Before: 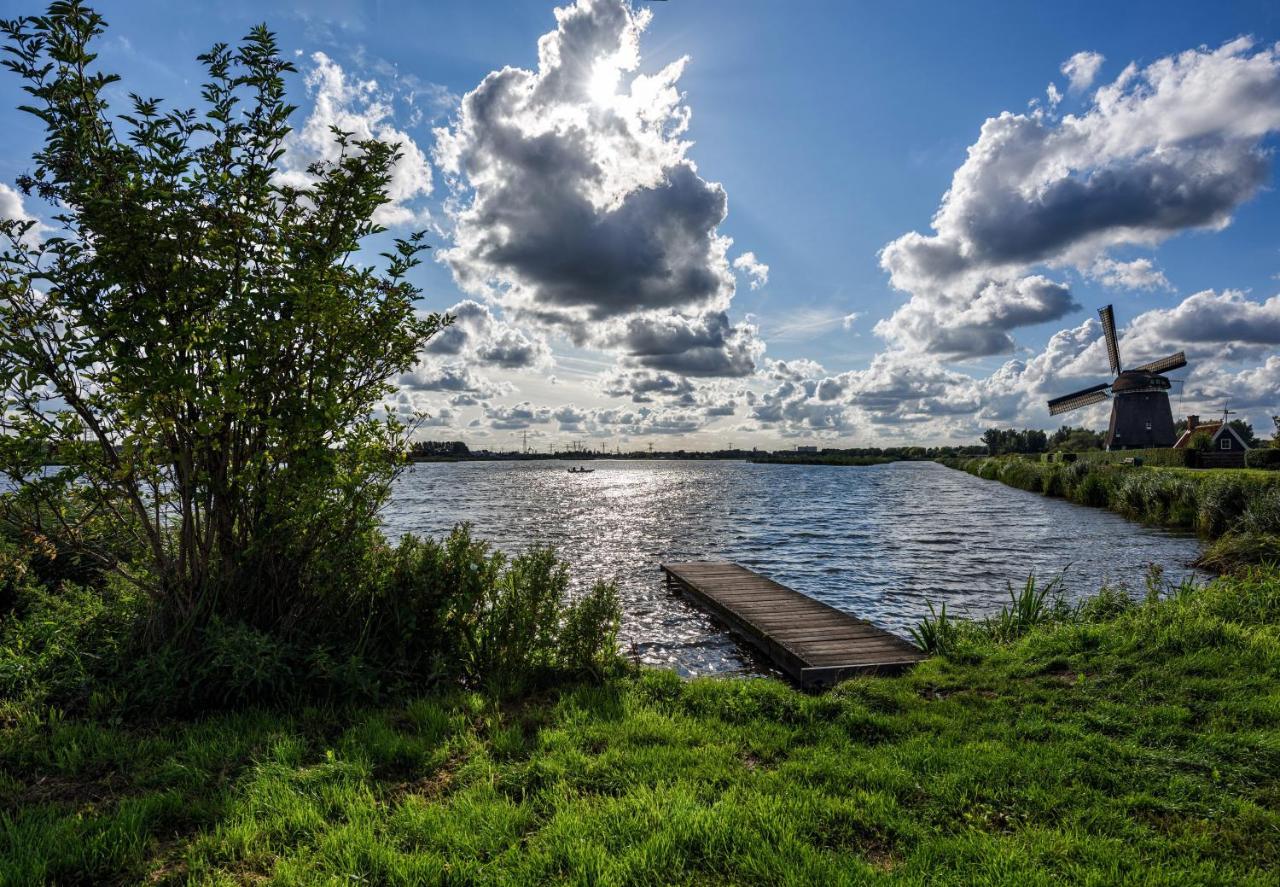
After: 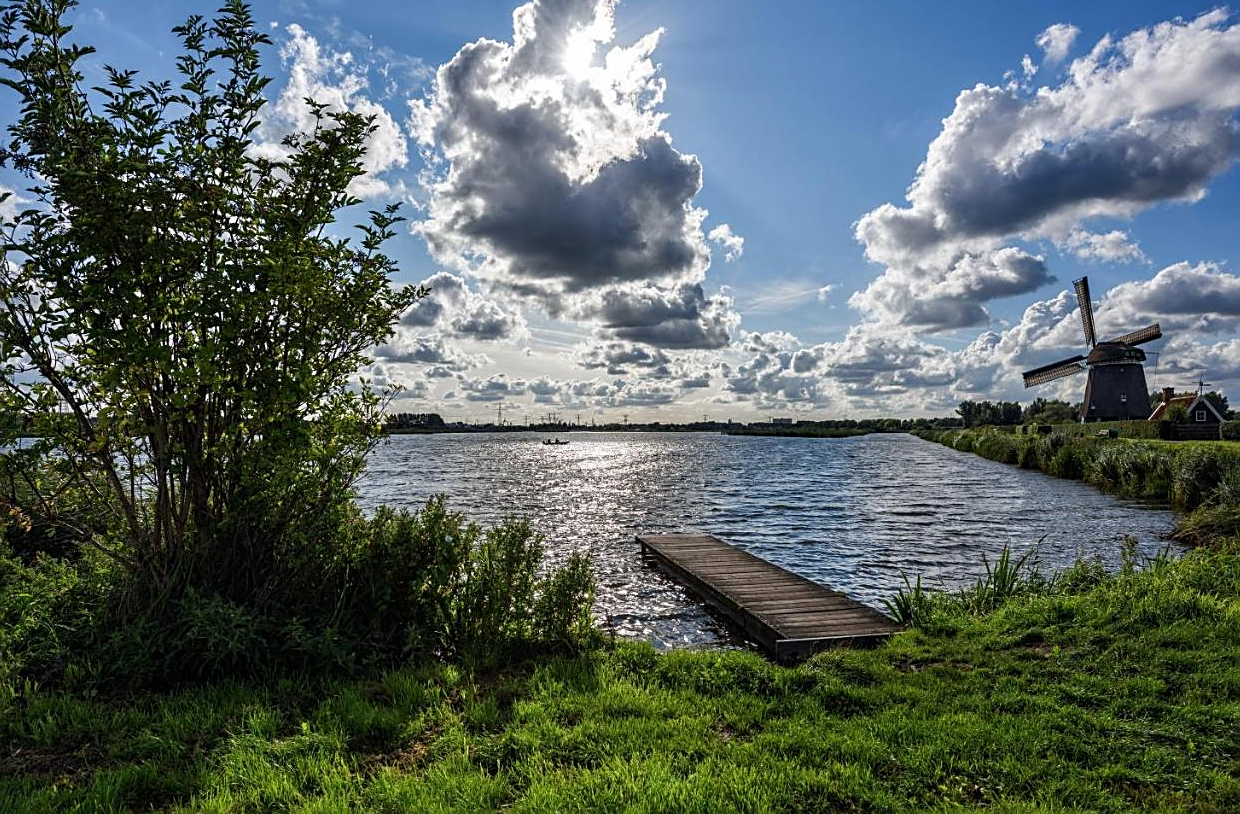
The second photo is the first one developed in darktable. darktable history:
crop: left 1.964%, top 3.251%, right 1.122%, bottom 4.933%
sharpen: on, module defaults
